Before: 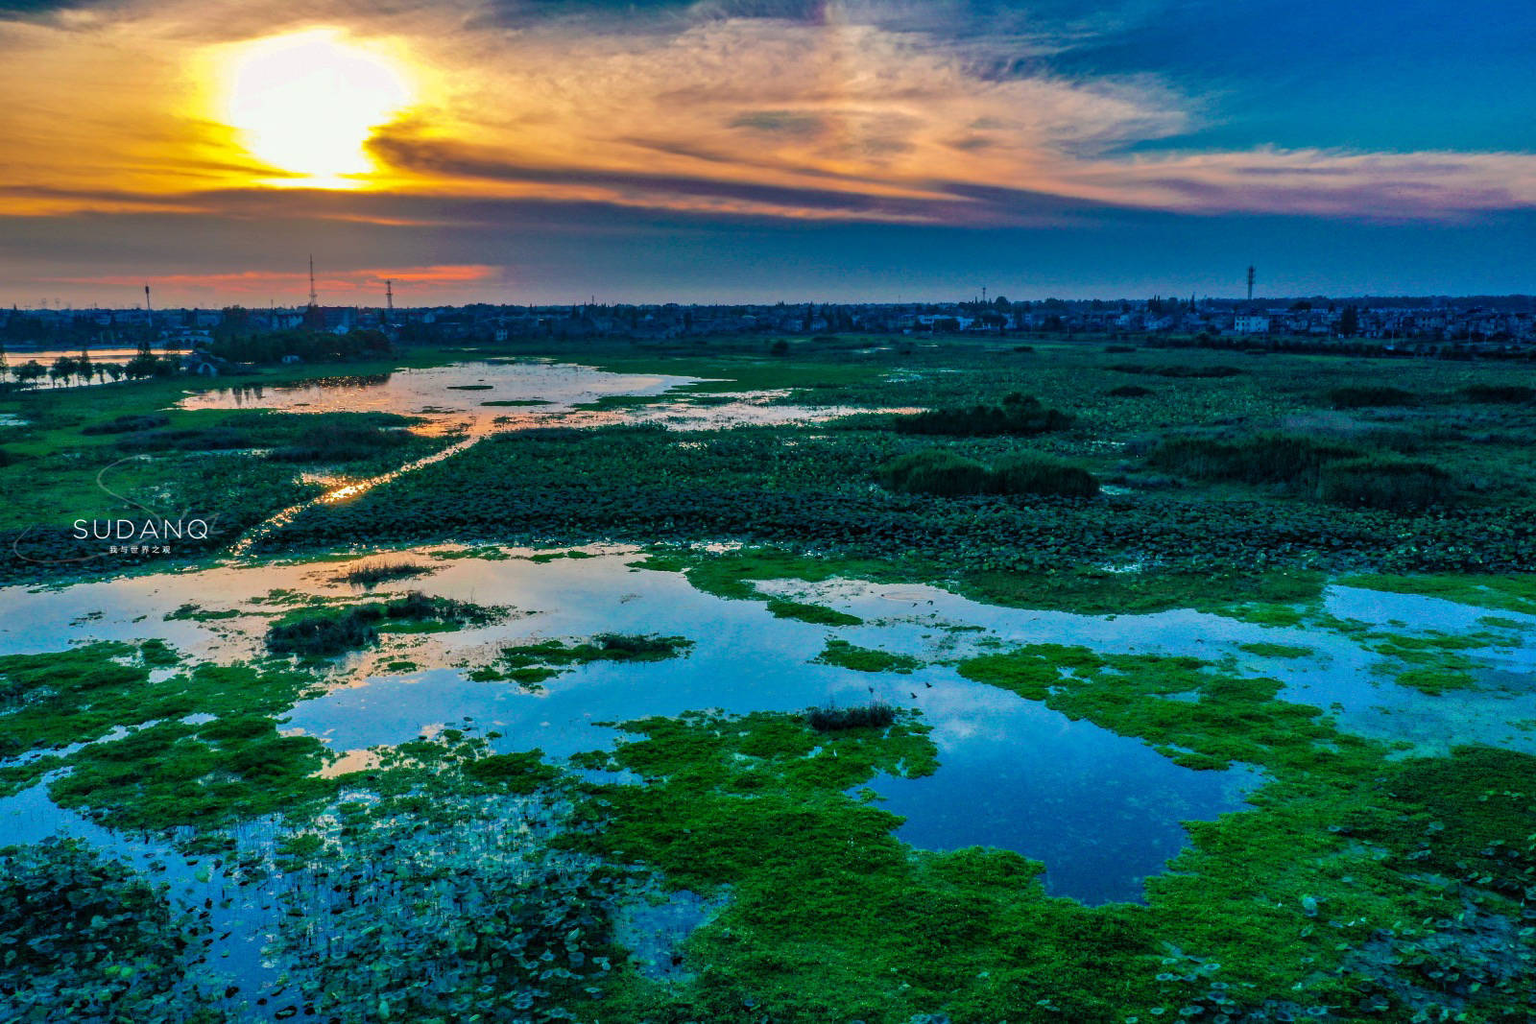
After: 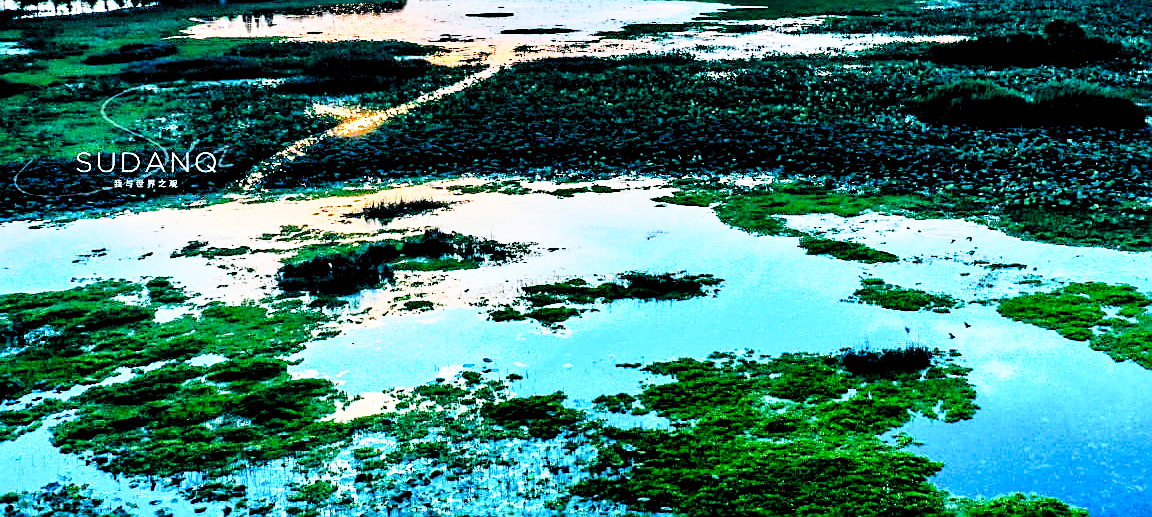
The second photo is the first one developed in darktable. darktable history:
rgb levels: levels [[0.013, 0.434, 0.89], [0, 0.5, 1], [0, 0.5, 1]]
sharpen: on, module defaults
crop: top 36.498%, right 27.964%, bottom 14.995%
tone curve: curves: ch0 [(0, 0) (0.004, 0.001) (0.133, 0.112) (0.325, 0.362) (0.832, 0.893) (1, 1)], color space Lab, linked channels, preserve colors none
white balance: red 0.924, blue 1.095
tone equalizer: -8 EV -0.75 EV, -7 EV -0.7 EV, -6 EV -0.6 EV, -5 EV -0.4 EV, -3 EV 0.4 EV, -2 EV 0.6 EV, -1 EV 0.7 EV, +0 EV 0.75 EV, edges refinement/feathering 500, mask exposure compensation -1.57 EV, preserve details no
base curve: curves: ch0 [(0, 0) (0.028, 0.03) (0.121, 0.232) (0.46, 0.748) (0.859, 0.968) (1, 1)], preserve colors none
